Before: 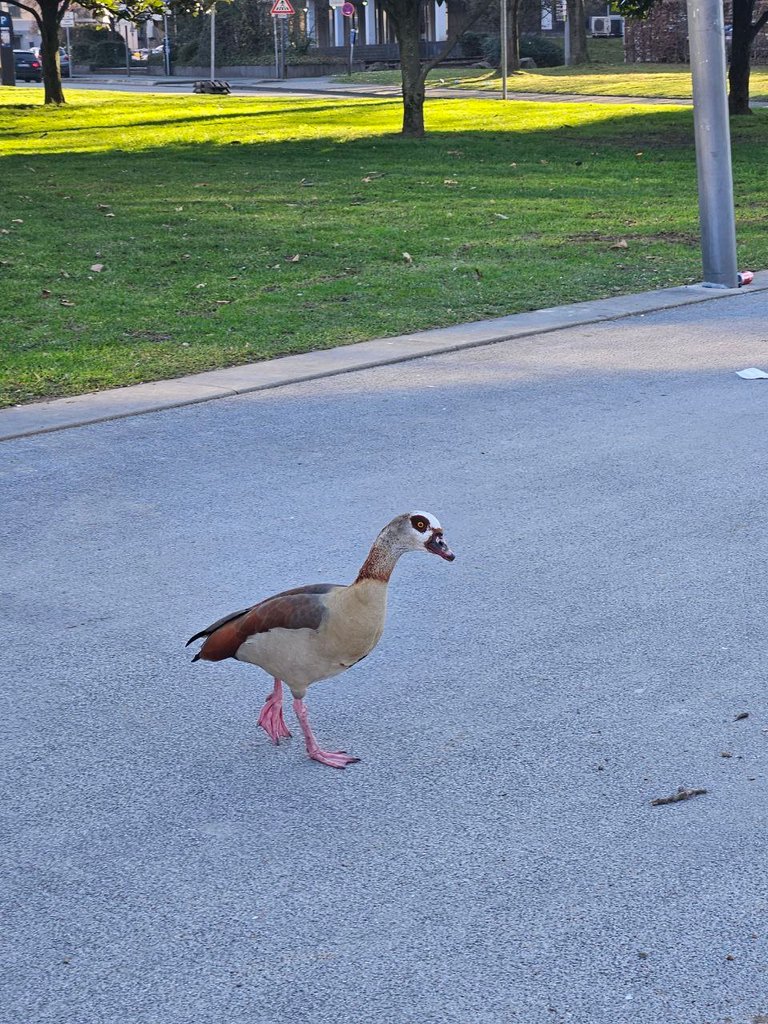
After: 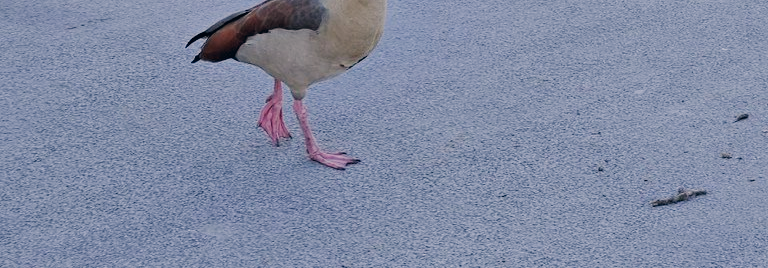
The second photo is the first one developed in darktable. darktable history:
crop and rotate: top 58.565%, bottom 15.184%
tone equalizer: -7 EV 0.172 EV, -6 EV 0.091 EV, -5 EV 0.088 EV, -4 EV 0.051 EV, -2 EV -0.025 EV, -1 EV -0.054 EV, +0 EV -0.037 EV
color correction: highlights a* 5.36, highlights b* 5.35, shadows a* -4.07, shadows b* -5.04
filmic rgb: black relative exposure -7.14 EV, white relative exposure 5.38 EV, threshold 3.02 EV, hardness 3.03, enable highlight reconstruction true
